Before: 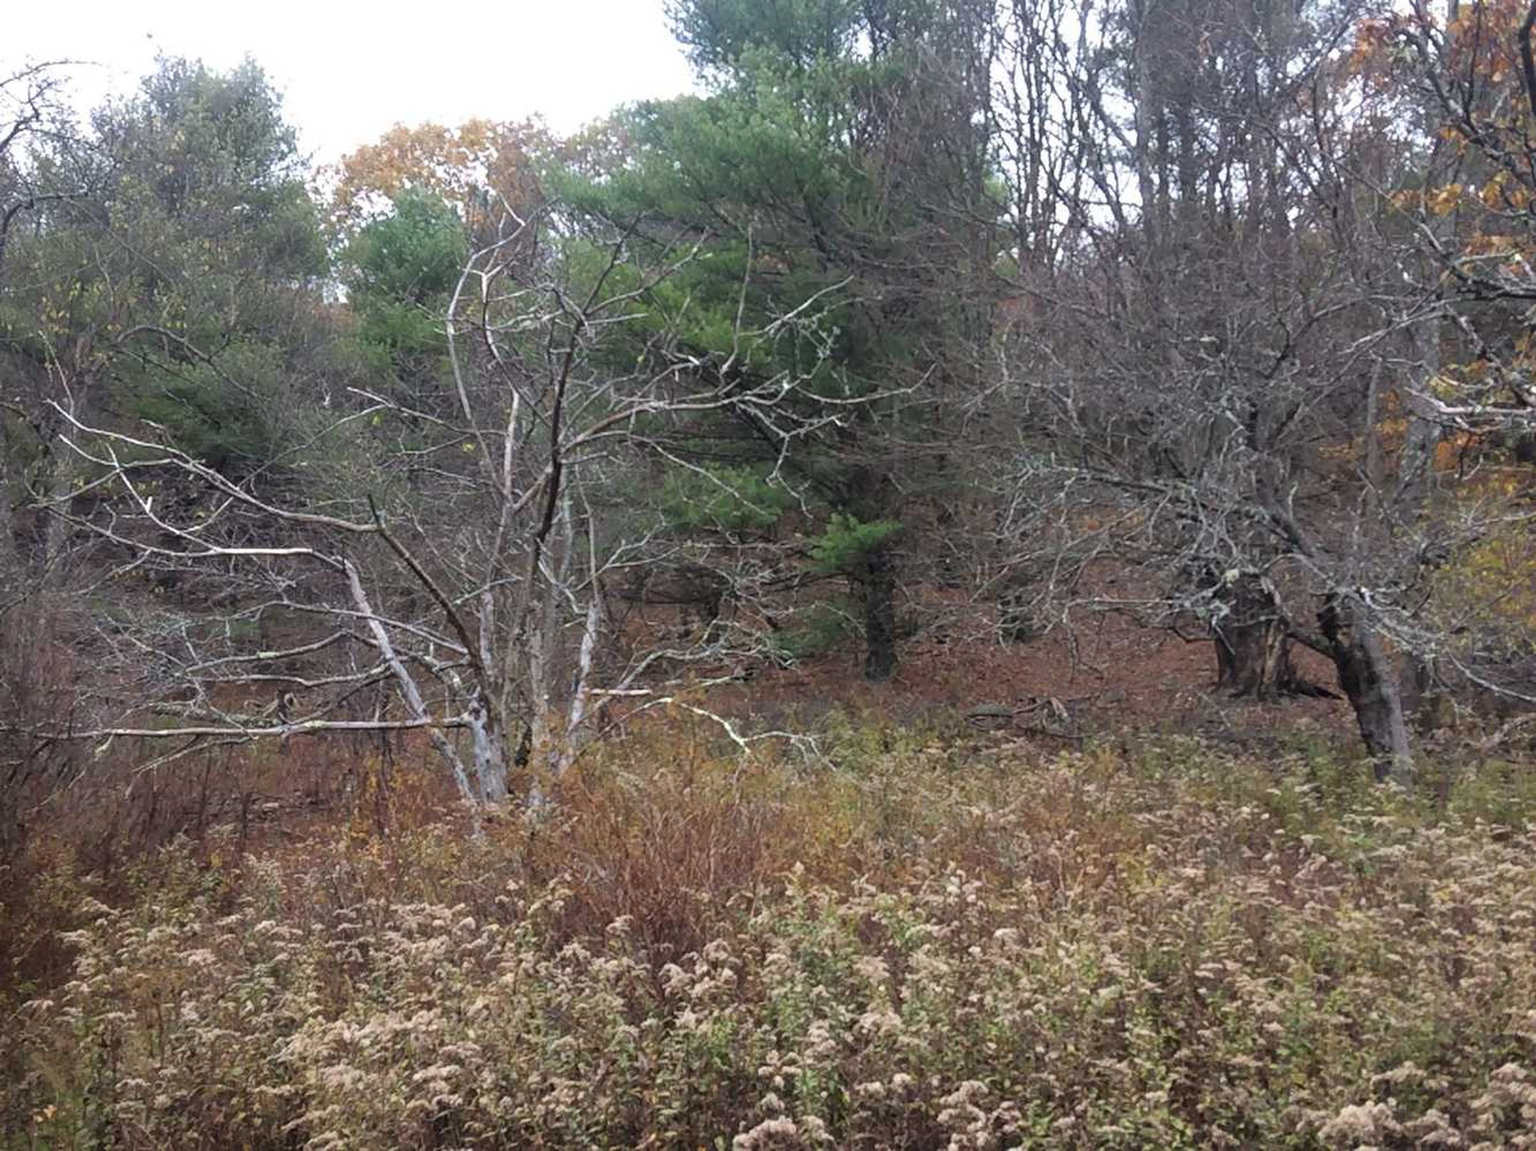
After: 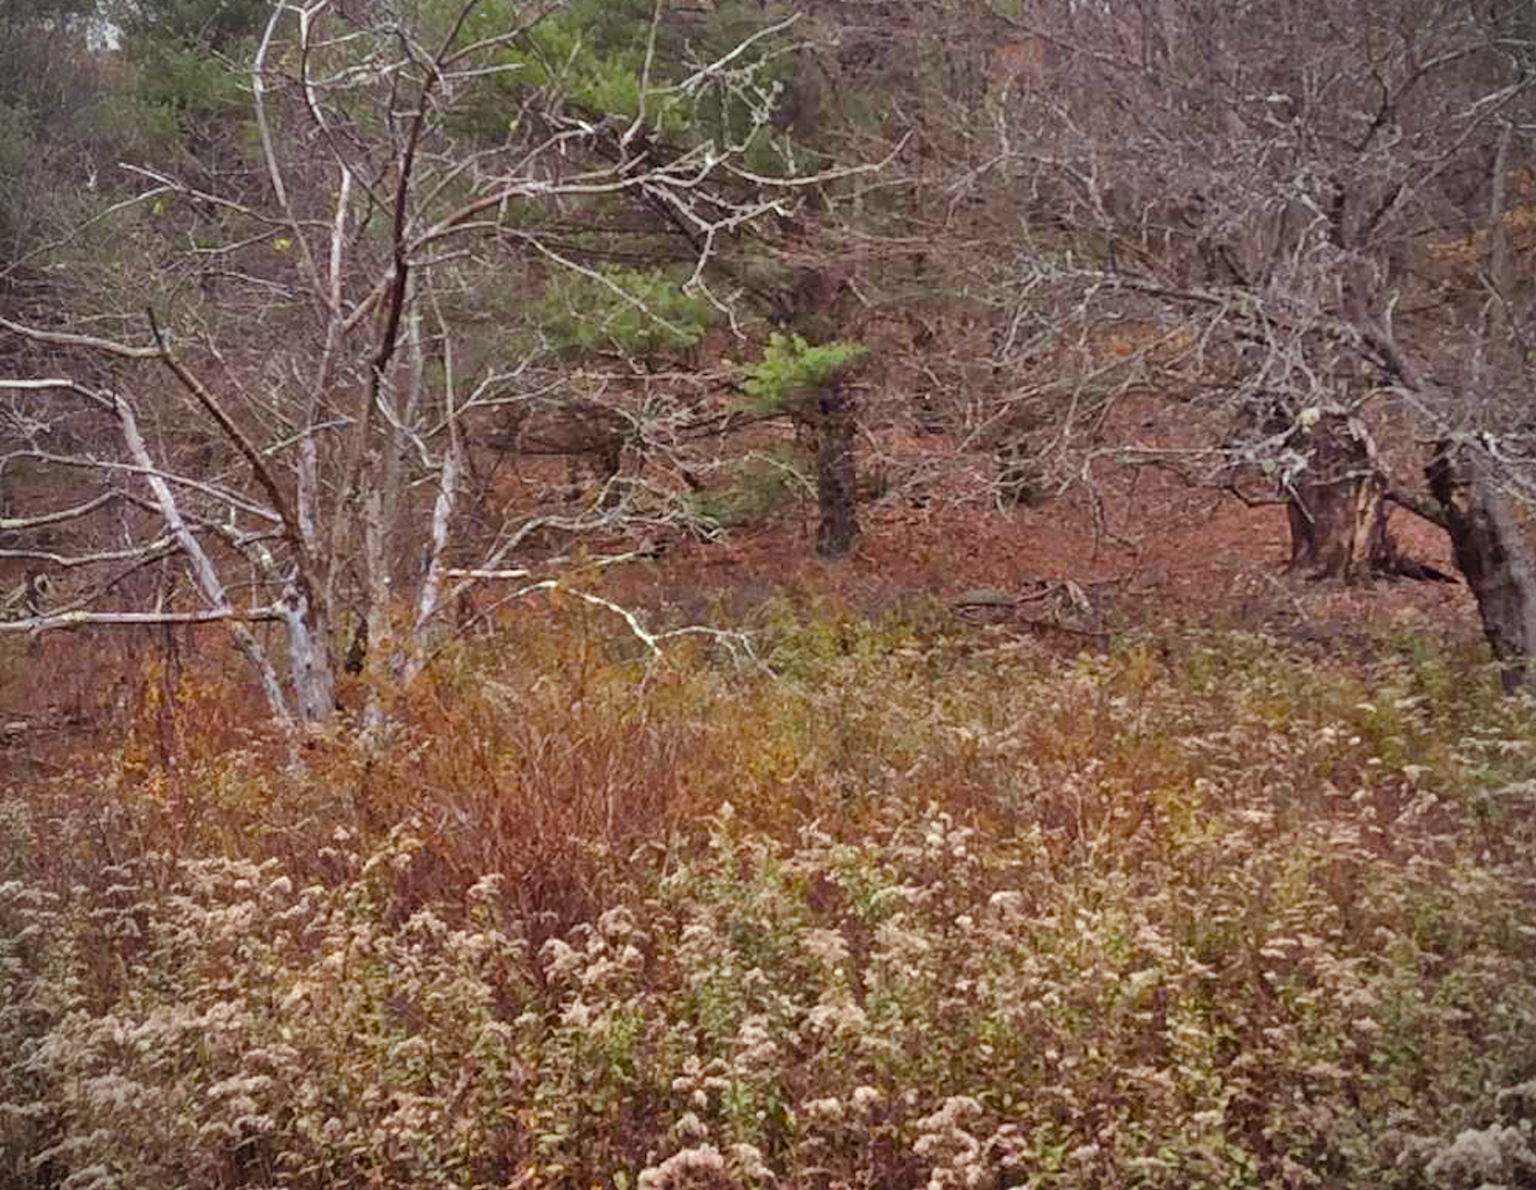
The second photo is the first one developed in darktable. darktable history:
color balance rgb: power › chroma 1.535%, power › hue 27.02°, perceptual saturation grading › global saturation 20%, perceptual saturation grading › highlights -25.249%, perceptual saturation grading › shadows 24.726%, global vibrance 9.83%
shadows and highlights: shadows 73.52, highlights -60.67, soften with gaussian
crop: left 16.858%, top 23.148%, right 8.841%
vignetting: on, module defaults
